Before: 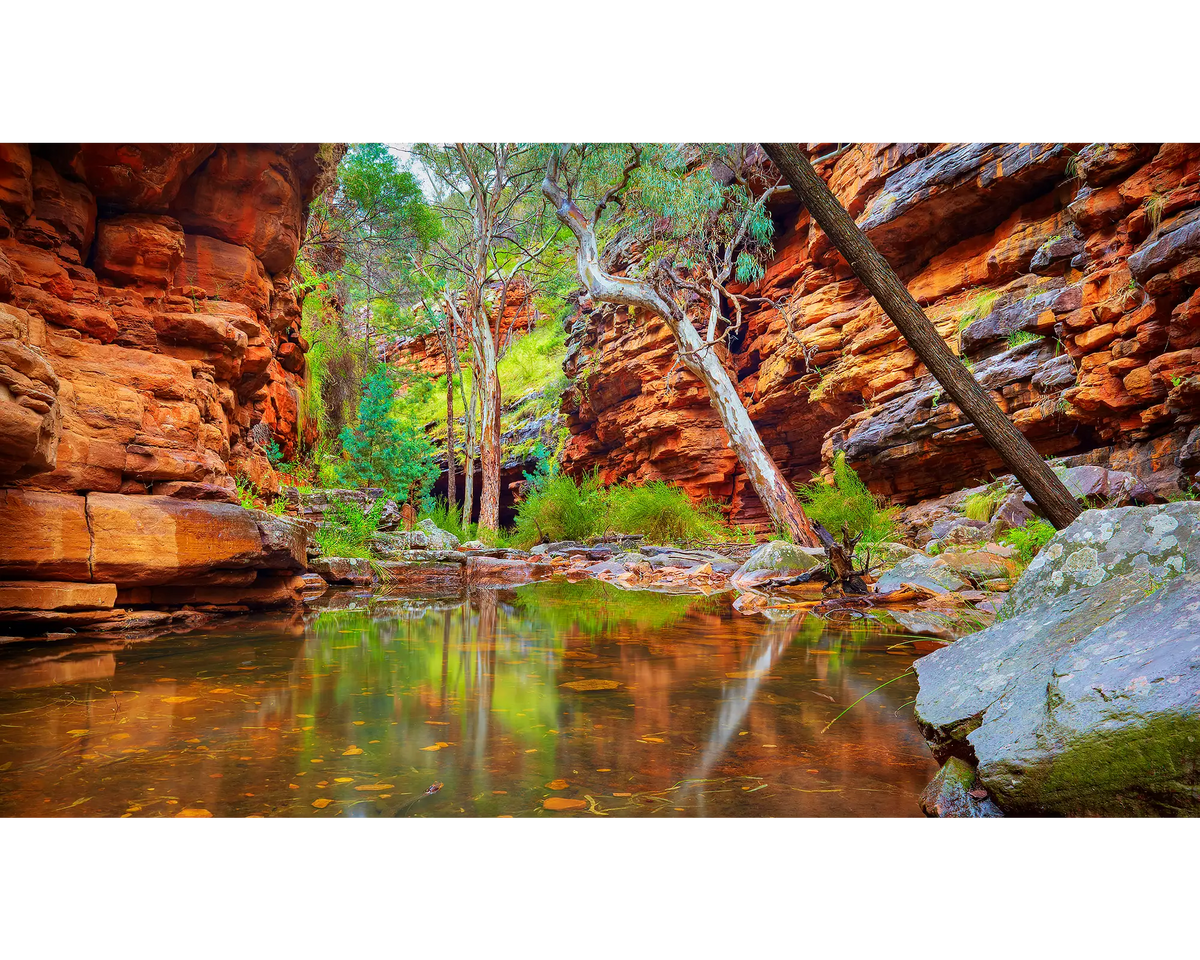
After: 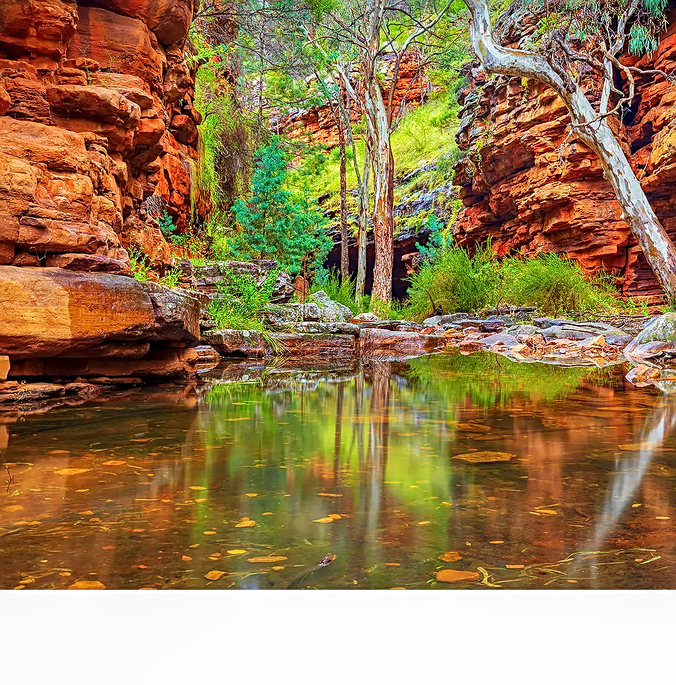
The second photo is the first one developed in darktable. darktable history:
crop: left 8.966%, top 23.852%, right 34.699%, bottom 4.703%
local contrast: on, module defaults
sharpen: on, module defaults
